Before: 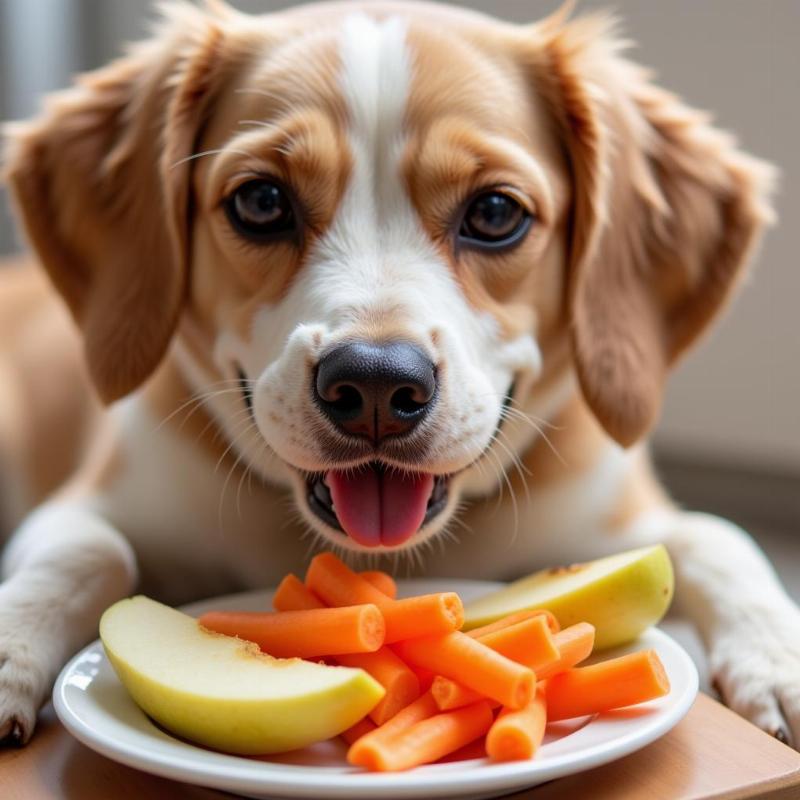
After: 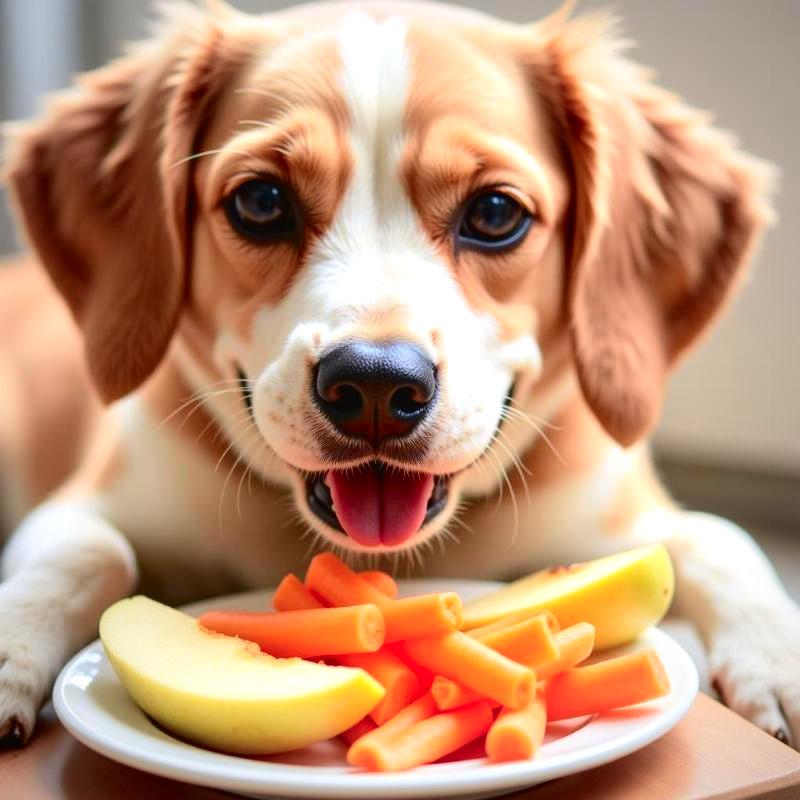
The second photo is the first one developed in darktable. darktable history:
tone curve: curves: ch0 [(0, 0.021) (0.049, 0.044) (0.158, 0.113) (0.351, 0.331) (0.485, 0.505) (0.656, 0.696) (0.868, 0.887) (1, 0.969)]; ch1 [(0, 0) (0.322, 0.328) (0.434, 0.438) (0.473, 0.477) (0.502, 0.503) (0.522, 0.526) (0.564, 0.591) (0.602, 0.632) (0.677, 0.701) (0.859, 0.885) (1, 1)]; ch2 [(0, 0) (0.33, 0.301) (0.452, 0.434) (0.502, 0.505) (0.535, 0.554) (0.565, 0.598) (0.618, 0.629) (1, 1)], color space Lab, independent channels, preserve colors none
exposure: black level correction 0, exposure 0.692 EV, compensate highlight preservation false
vignetting: fall-off start 74.1%, fall-off radius 66.04%, brightness -0.434, saturation -0.206
